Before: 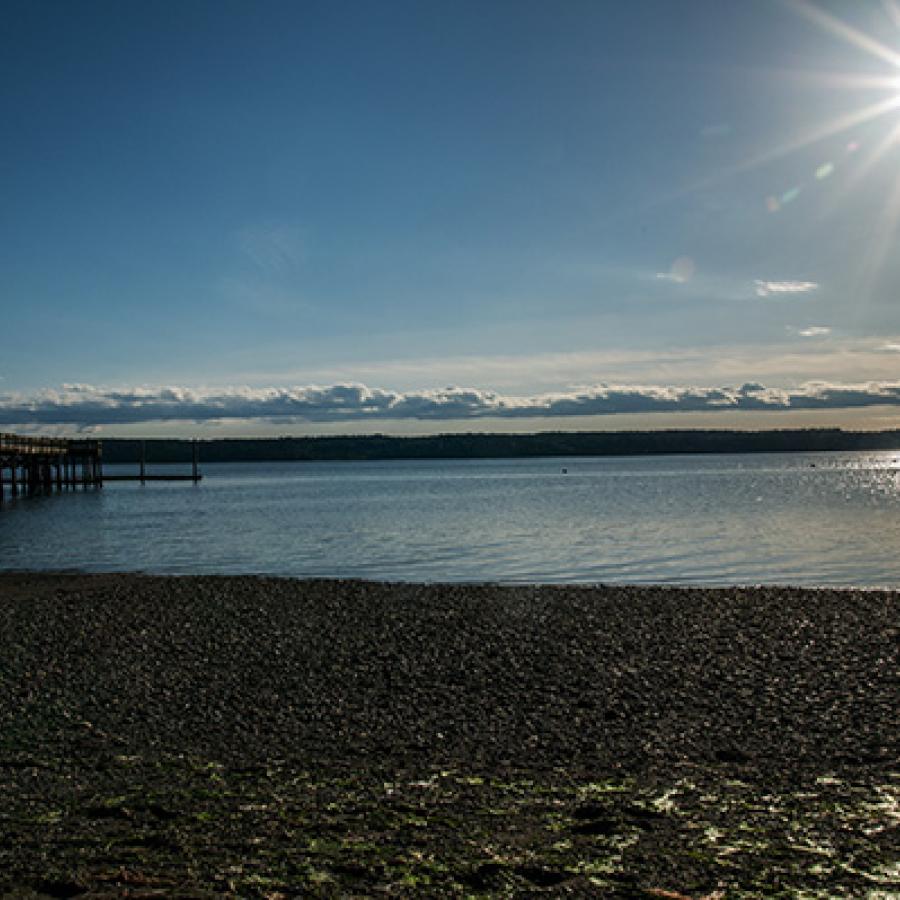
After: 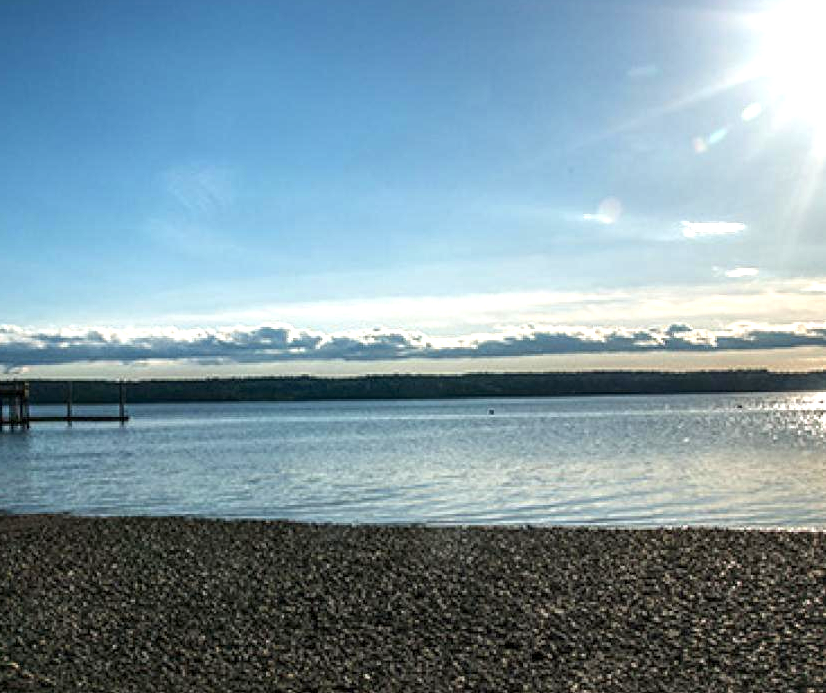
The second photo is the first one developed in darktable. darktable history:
crop: left 8.155%, top 6.611%, bottom 15.385%
exposure: black level correction 0, exposure 1.2 EV, compensate highlight preservation false
local contrast: on, module defaults
